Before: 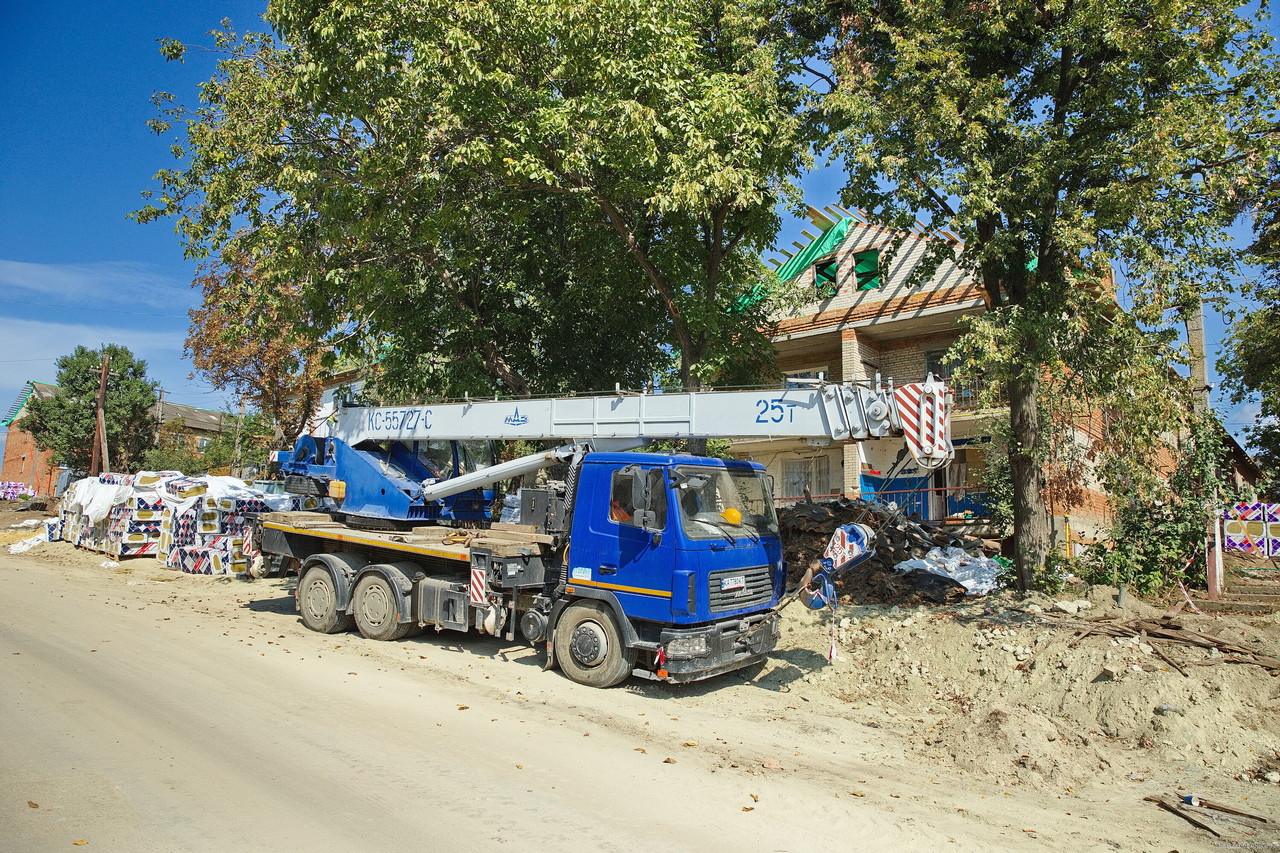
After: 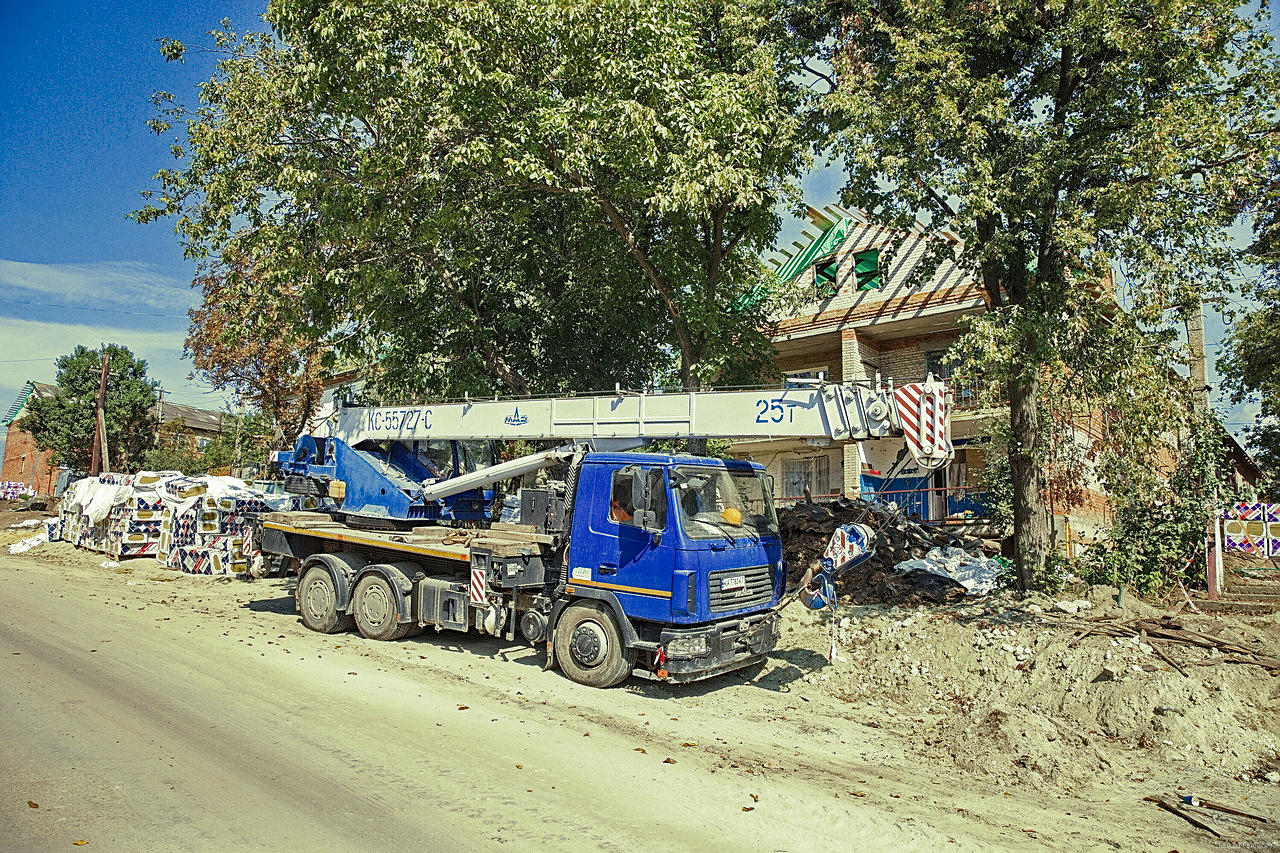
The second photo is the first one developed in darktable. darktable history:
local contrast: on, module defaults
split-toning: shadows › hue 290.82°, shadows › saturation 0.34, highlights › saturation 0.38, balance 0, compress 50%
sharpen: on, module defaults
haze removal: compatibility mode true, adaptive false
shadows and highlights: soften with gaussian
